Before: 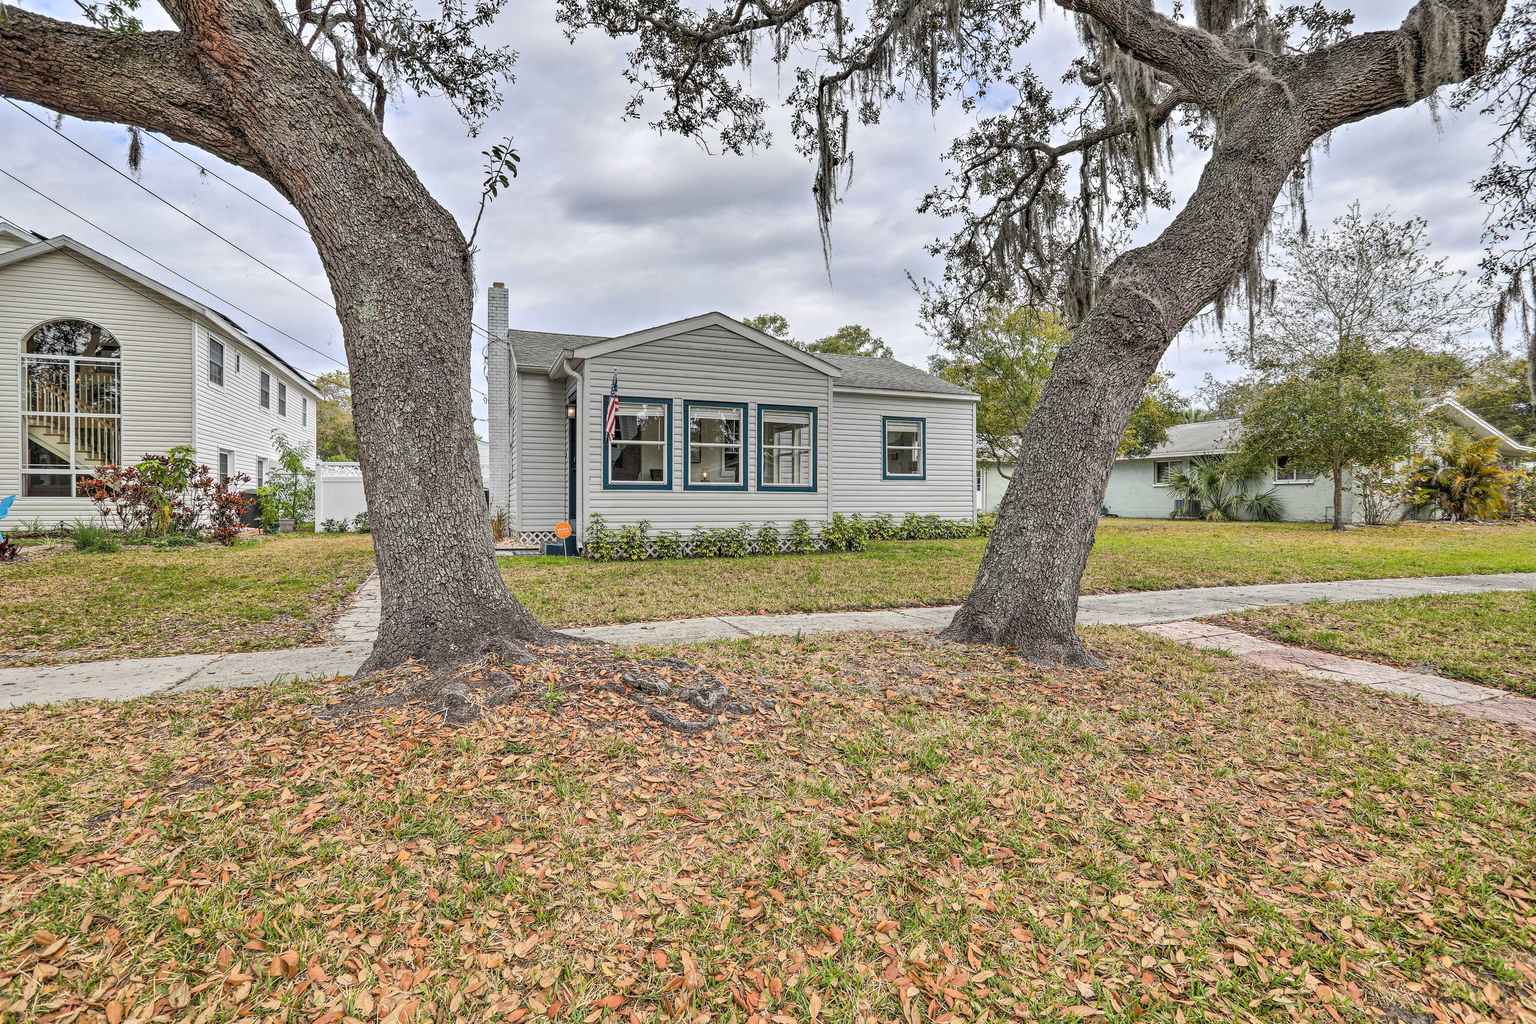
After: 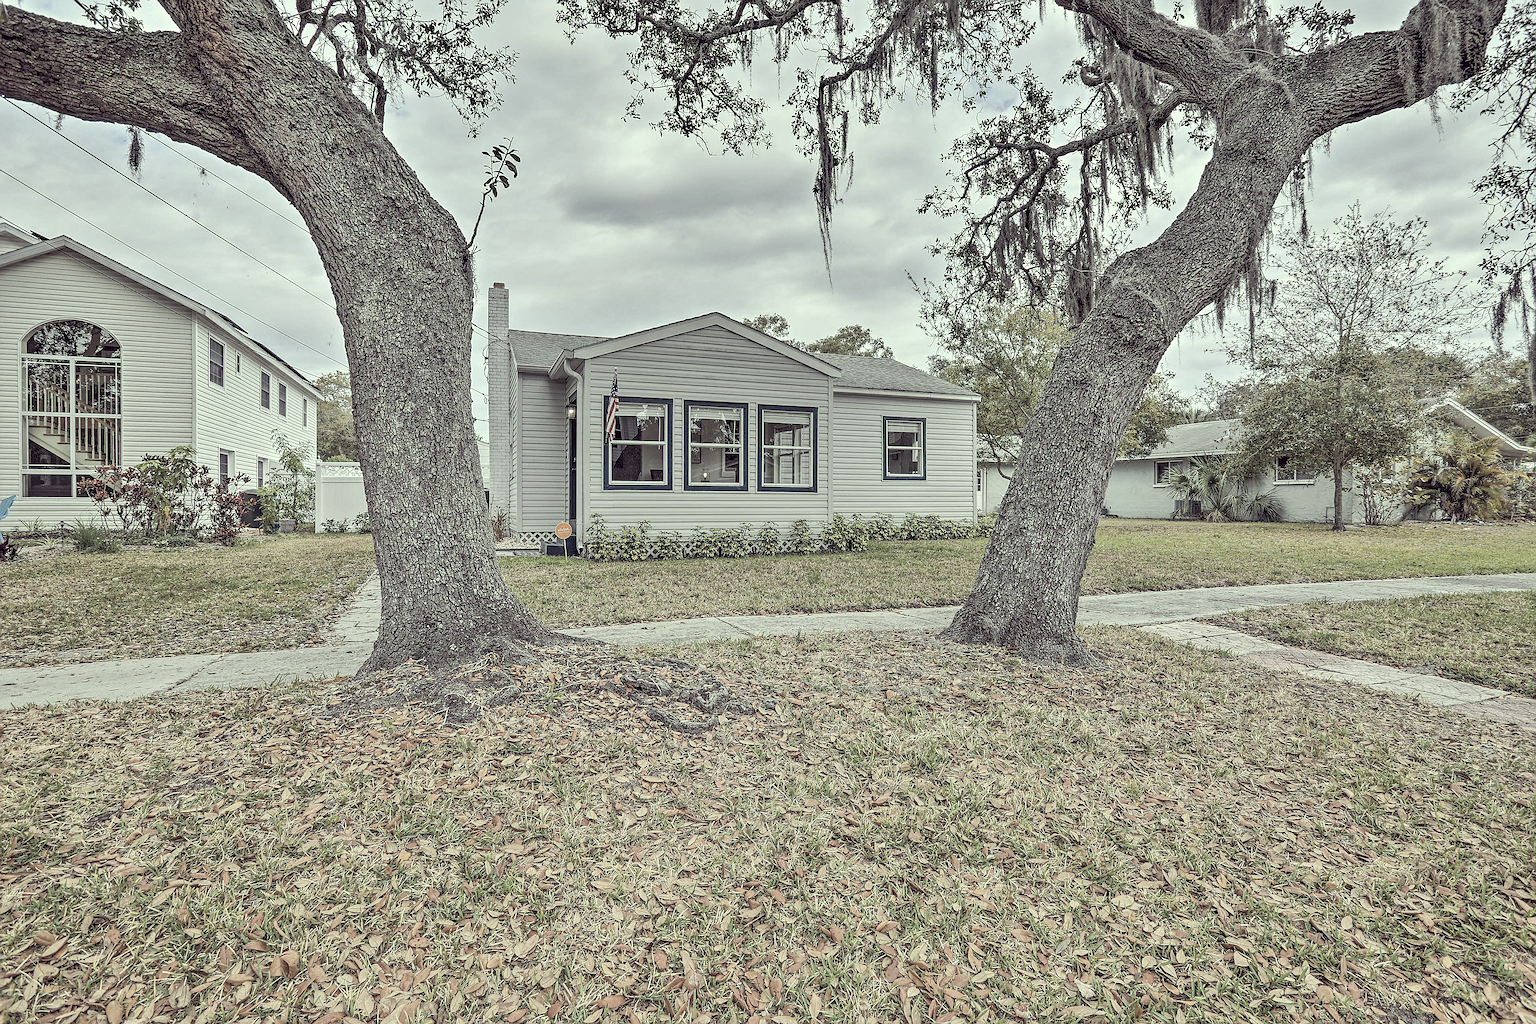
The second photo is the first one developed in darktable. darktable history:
color correction: highlights a* -20.35, highlights b* 20.77, shadows a* 19.86, shadows b* -20.41, saturation 0.388
sharpen: on, module defaults
